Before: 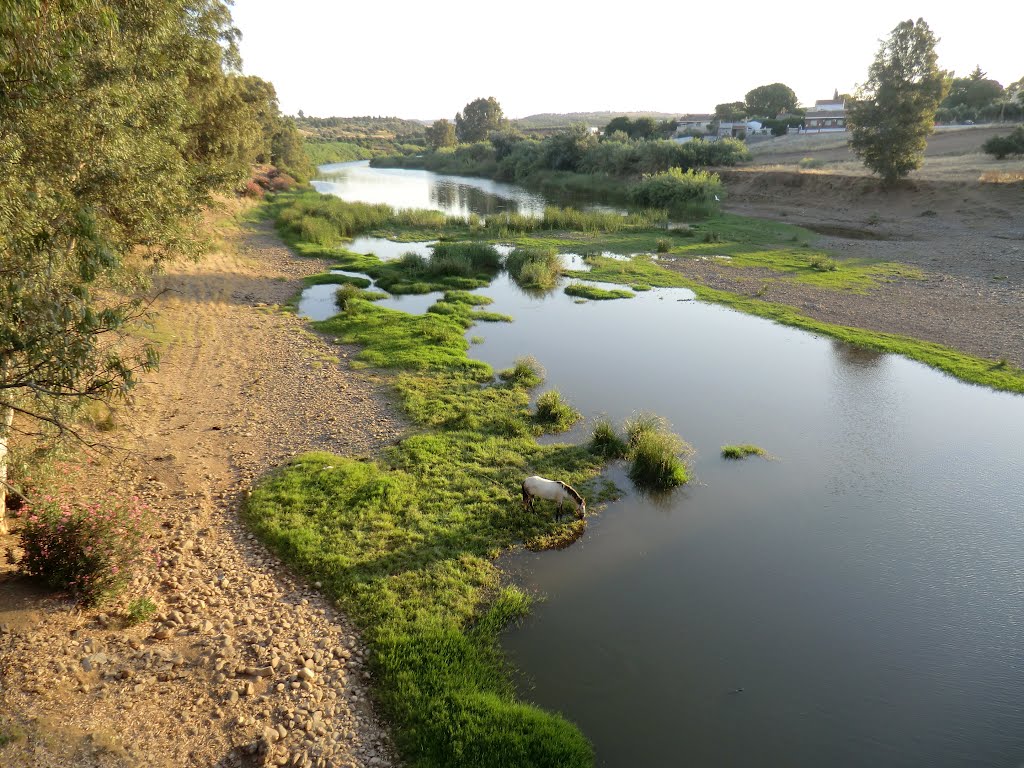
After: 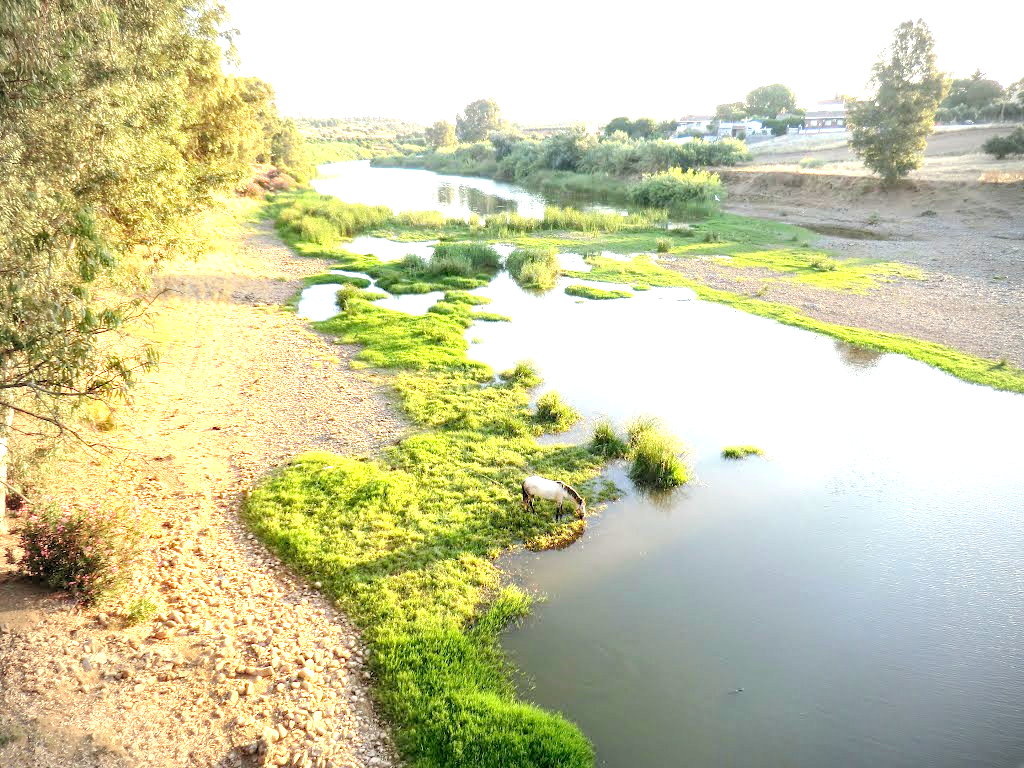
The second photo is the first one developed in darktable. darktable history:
levels: levels [0.036, 0.364, 0.827]
exposure: exposure 0.935 EV, compensate highlight preservation false
vignetting: on, module defaults
local contrast: on, module defaults
